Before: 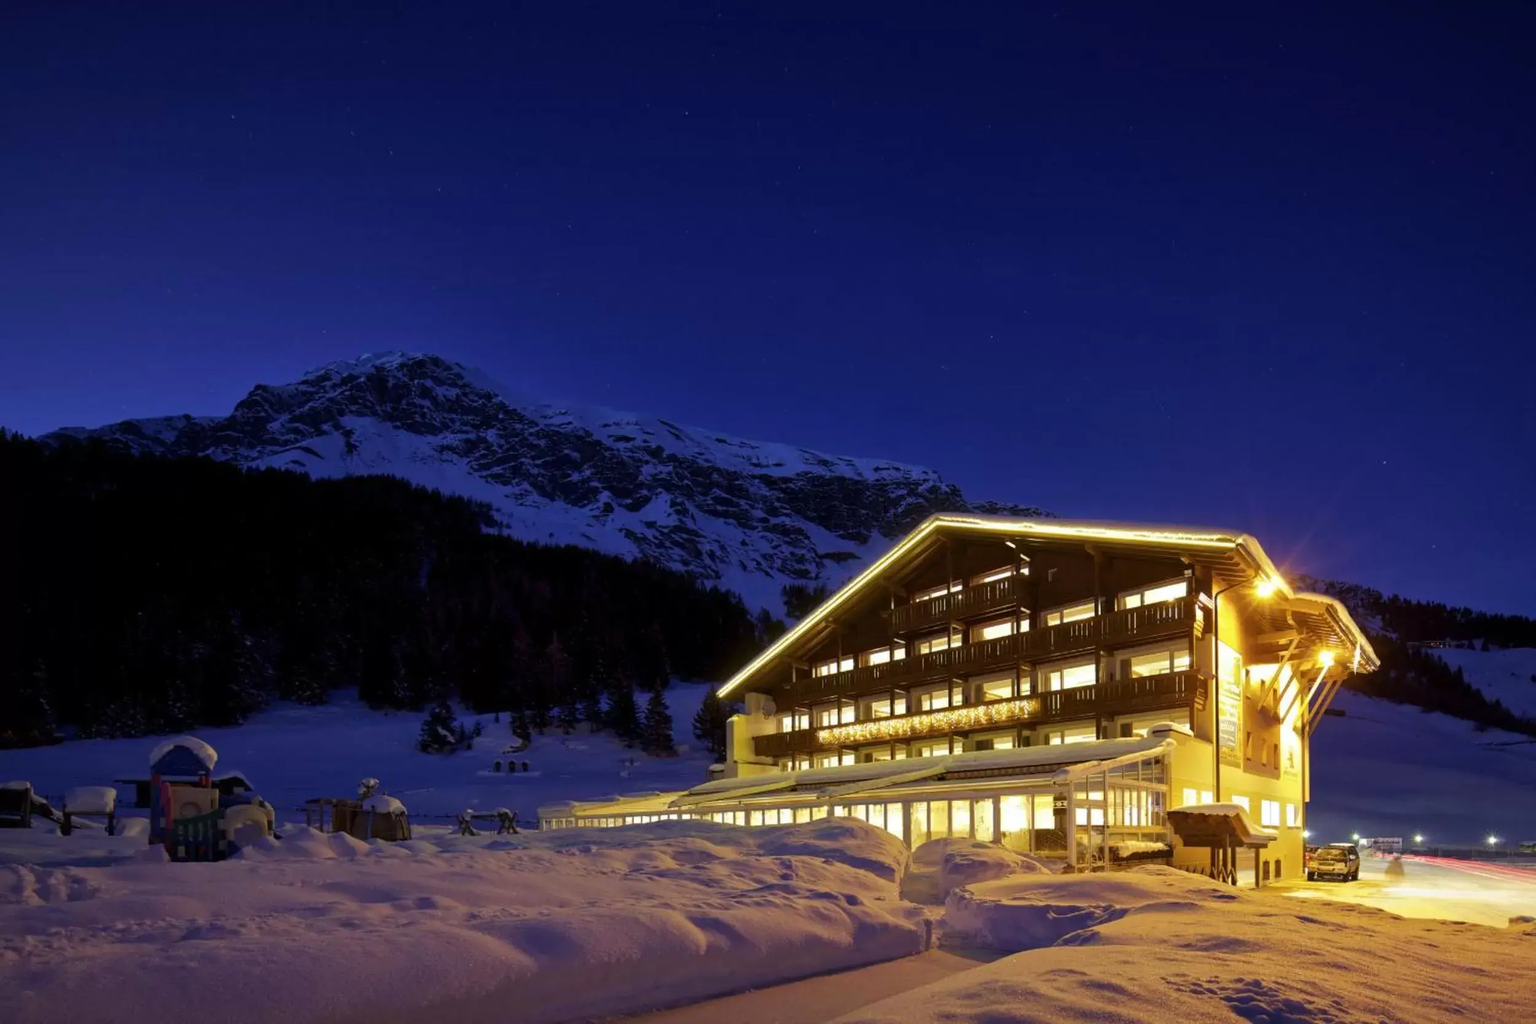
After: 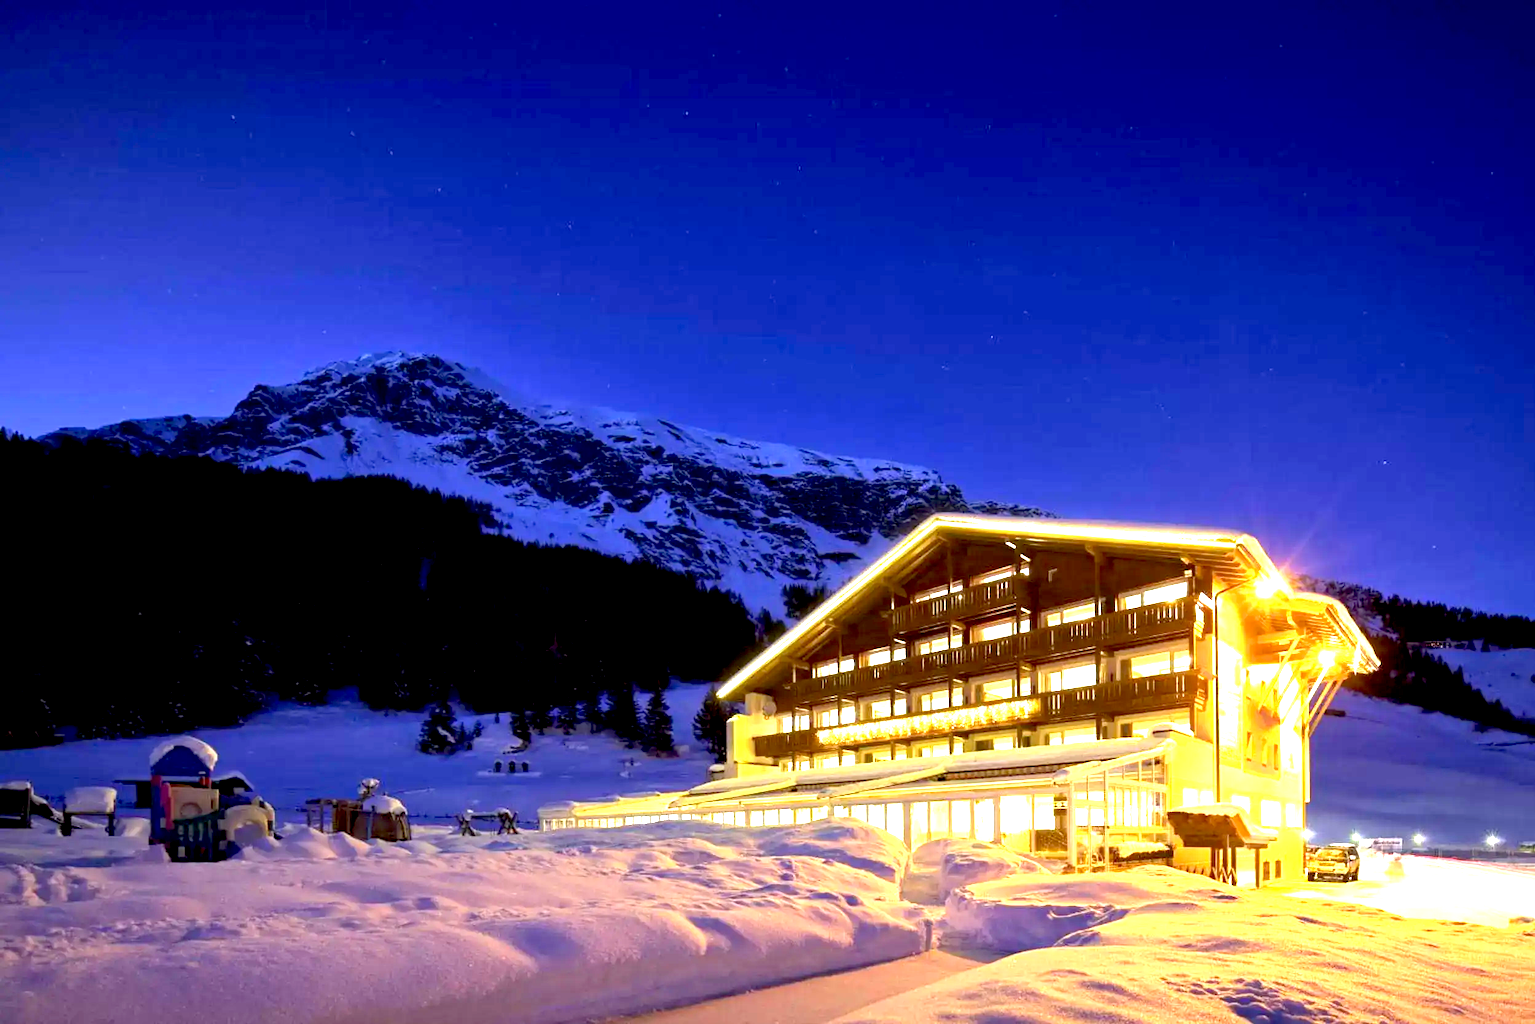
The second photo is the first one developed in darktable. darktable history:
exposure: black level correction 0.005, exposure 2.062 EV, compensate highlight preservation false
